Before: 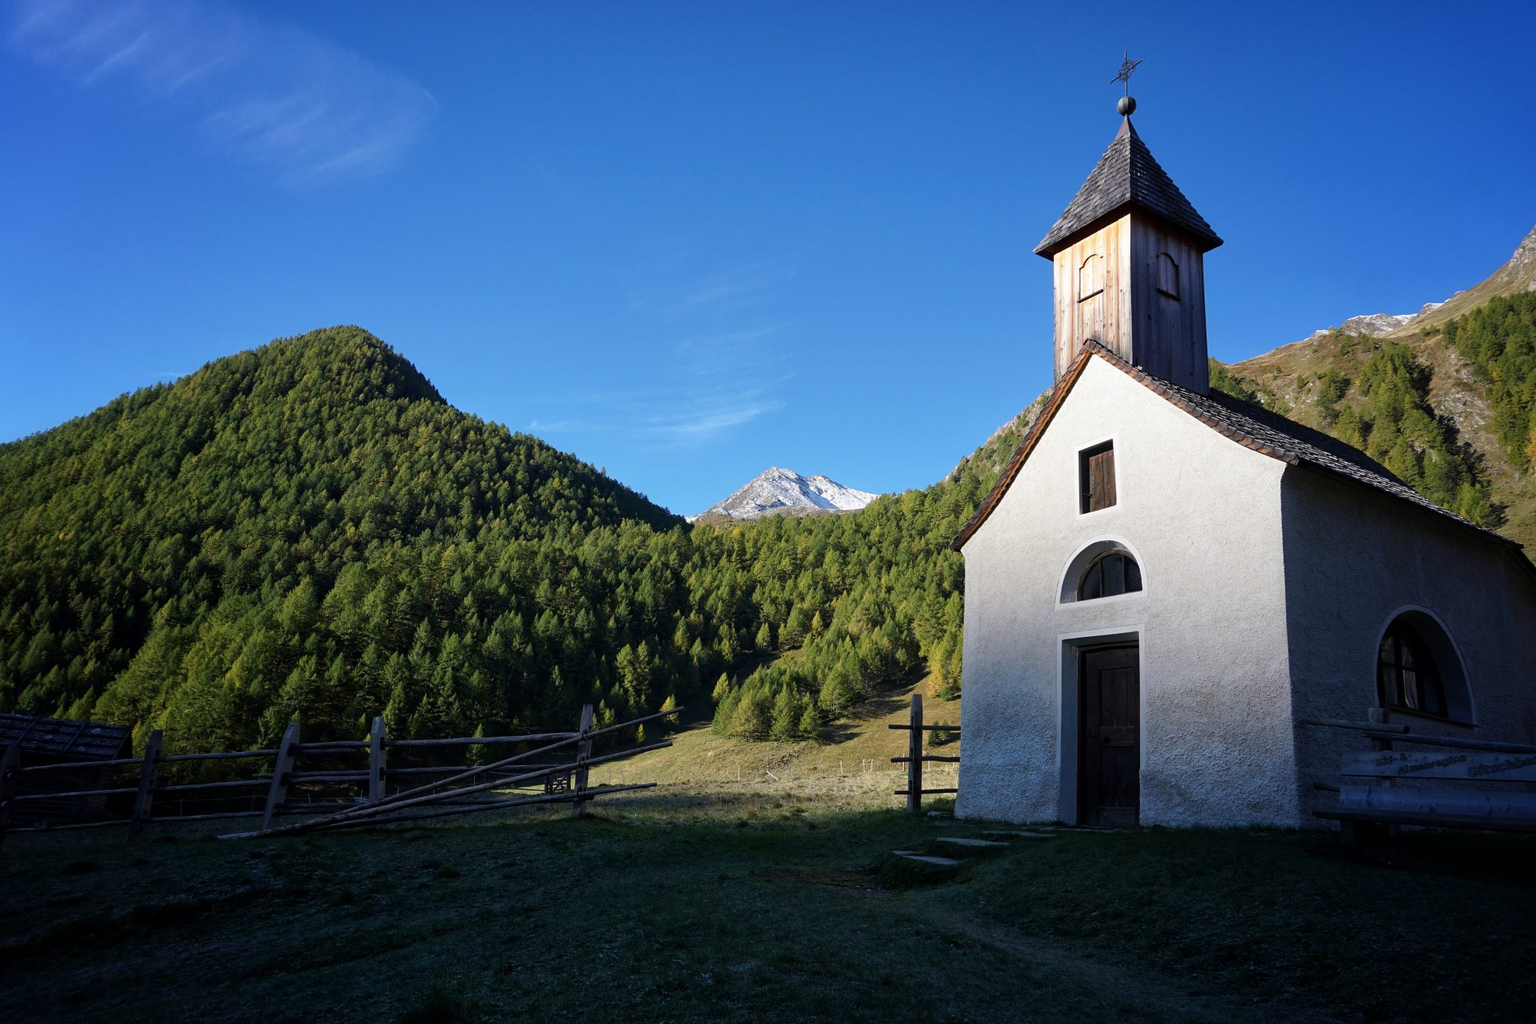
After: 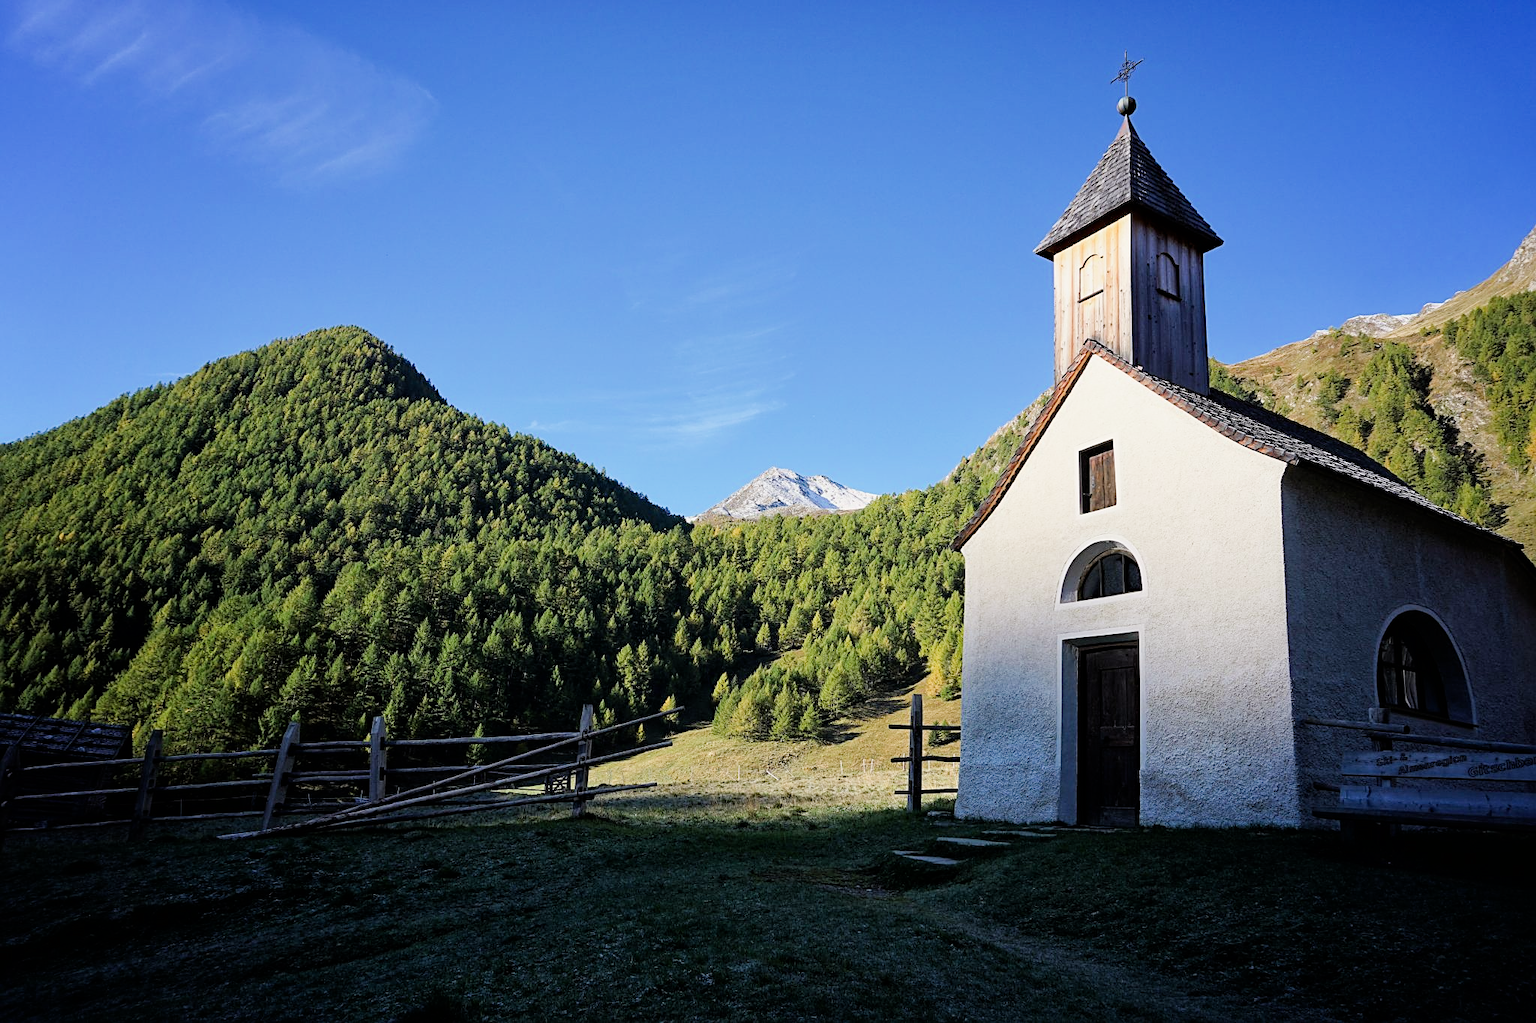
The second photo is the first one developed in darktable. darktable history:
exposure: exposure 1 EV, compensate highlight preservation false
sharpen: on, module defaults
filmic rgb: black relative exposure -7.65 EV, white relative exposure 4.56 EV, hardness 3.61
haze removal: compatibility mode true, adaptive false
